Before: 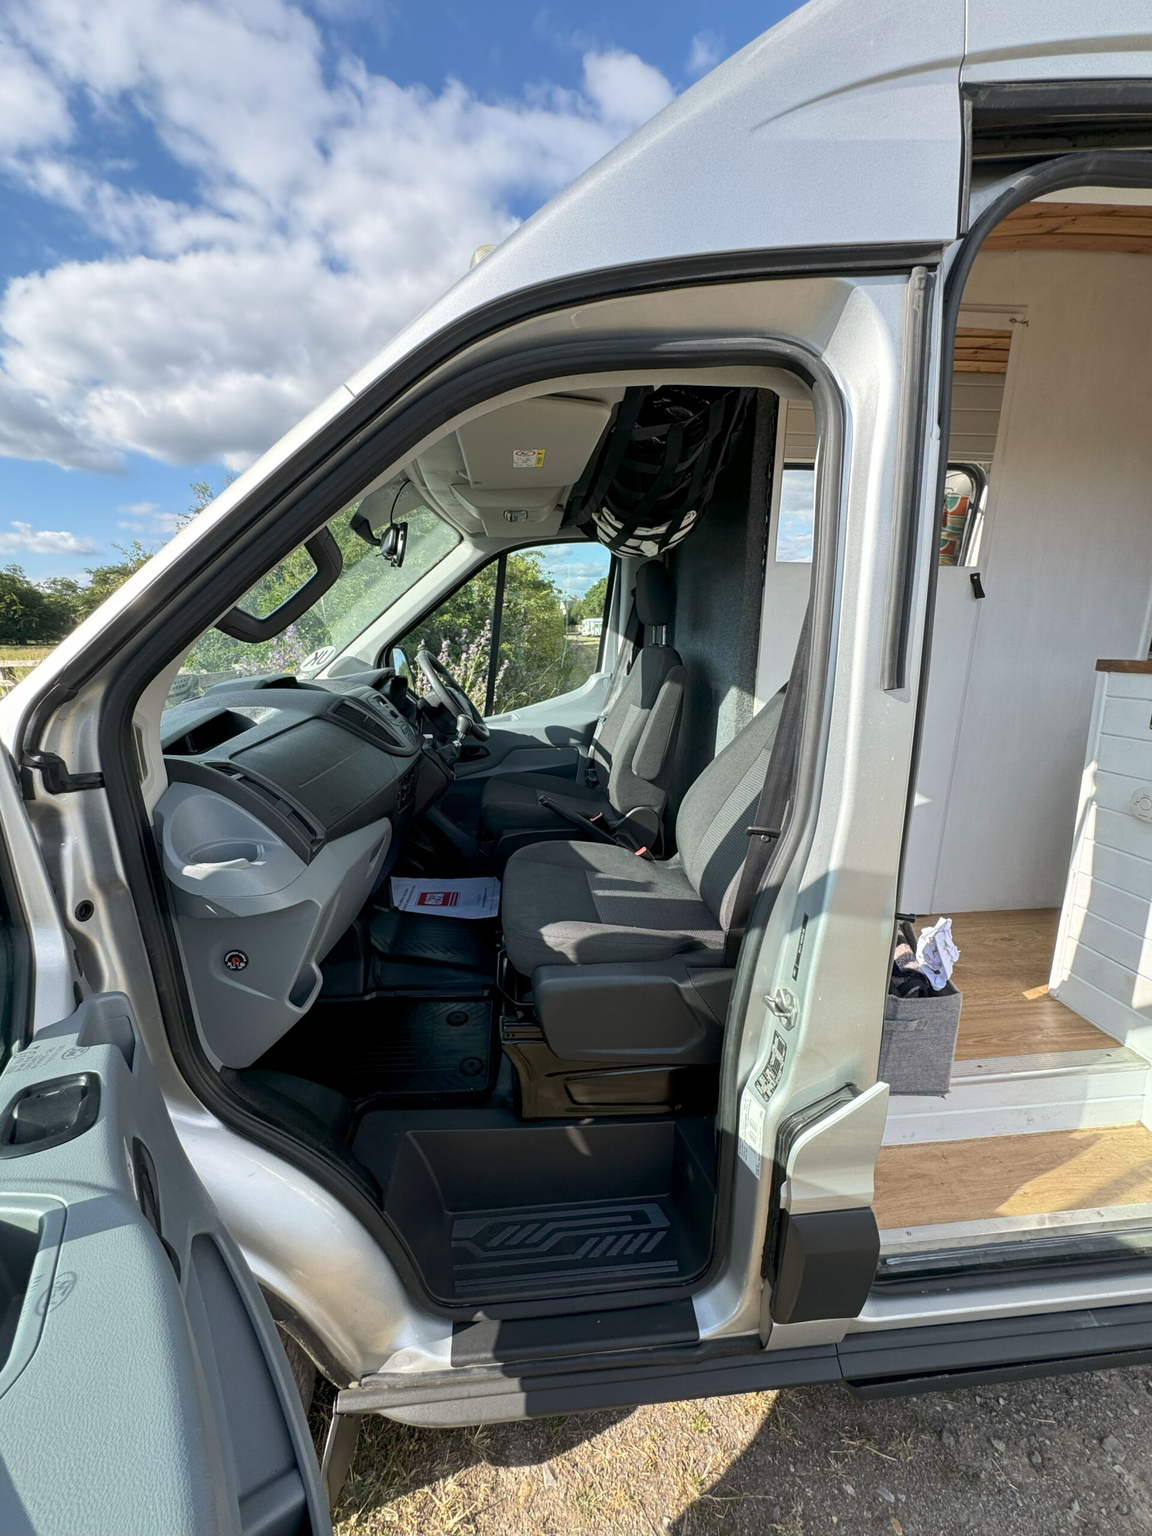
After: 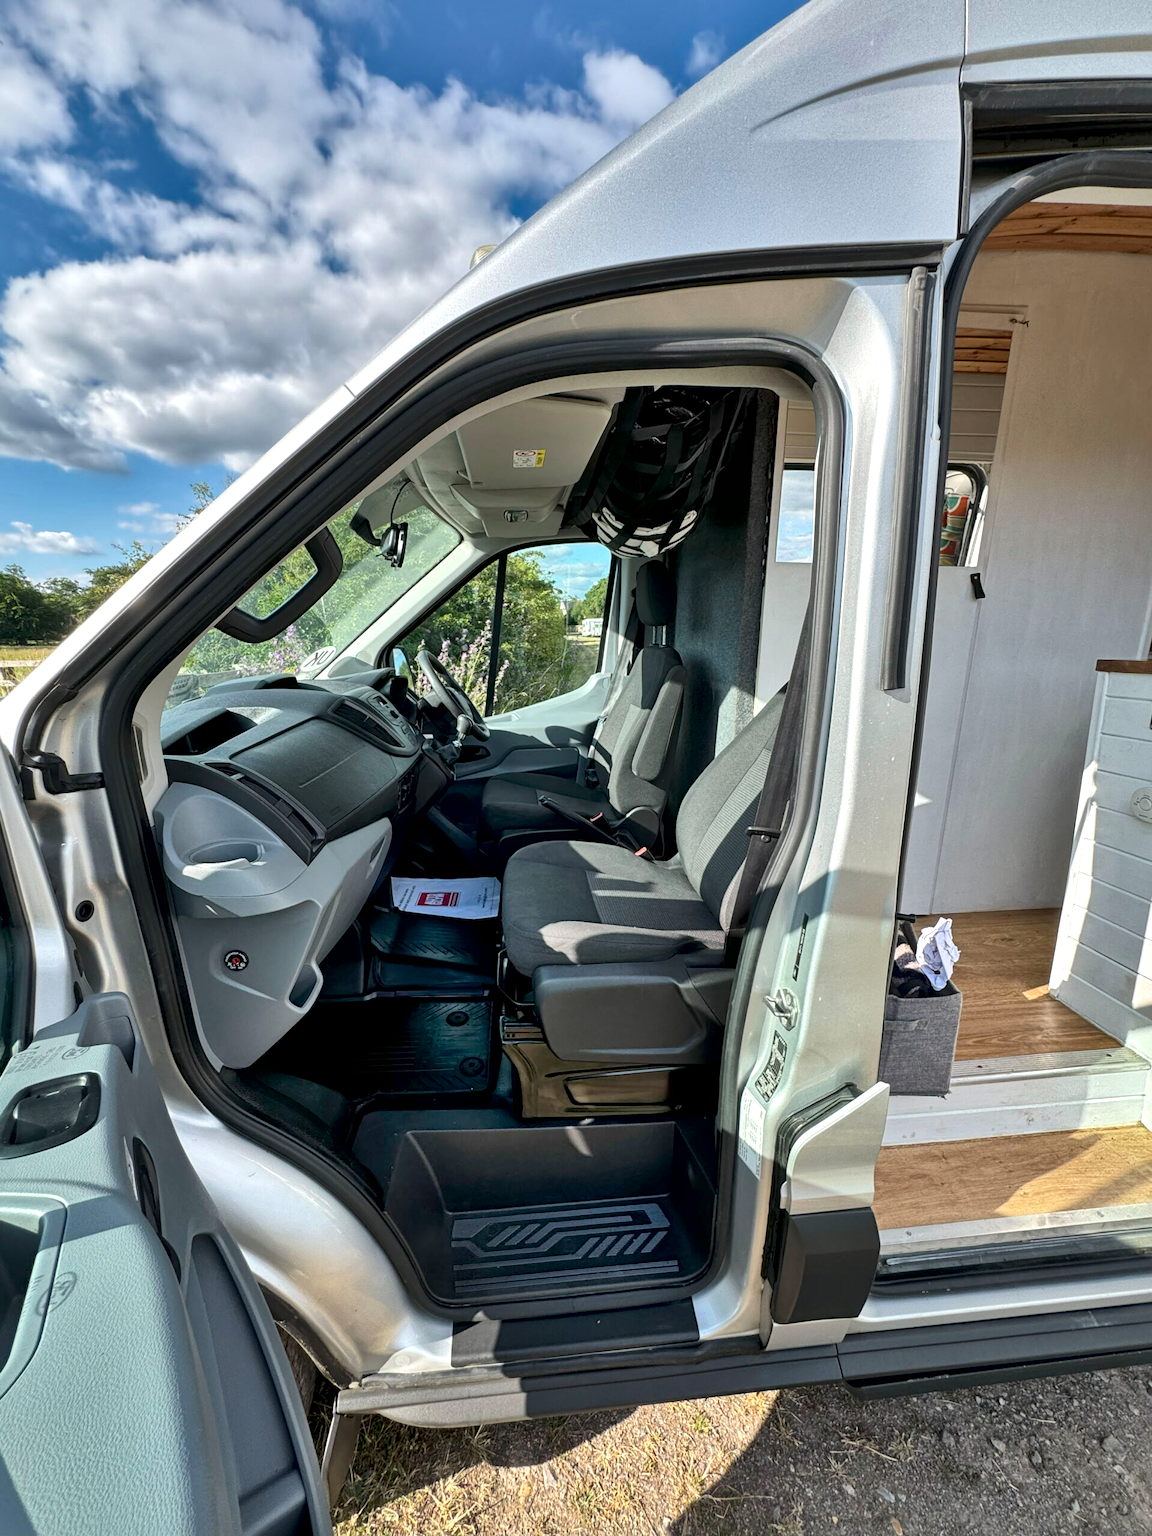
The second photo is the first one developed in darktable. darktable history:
local contrast: mode bilateral grid, contrast 25, coarseness 60, detail 151%, midtone range 0.2
shadows and highlights: white point adjustment 0.05, highlights color adjustment 55.9%, soften with gaussian
